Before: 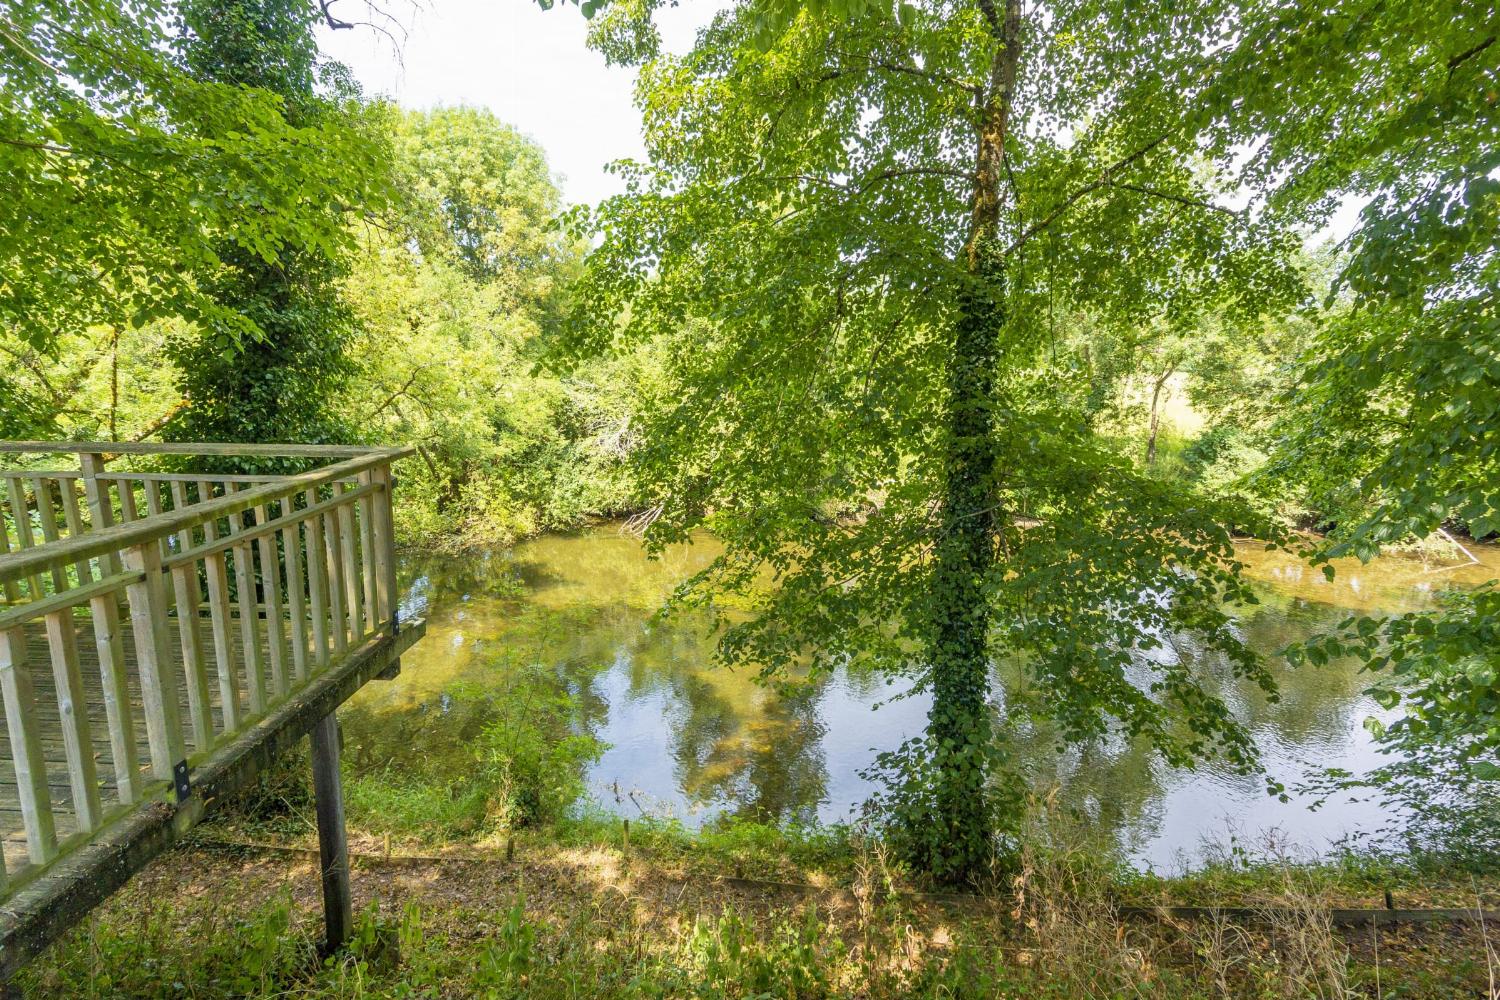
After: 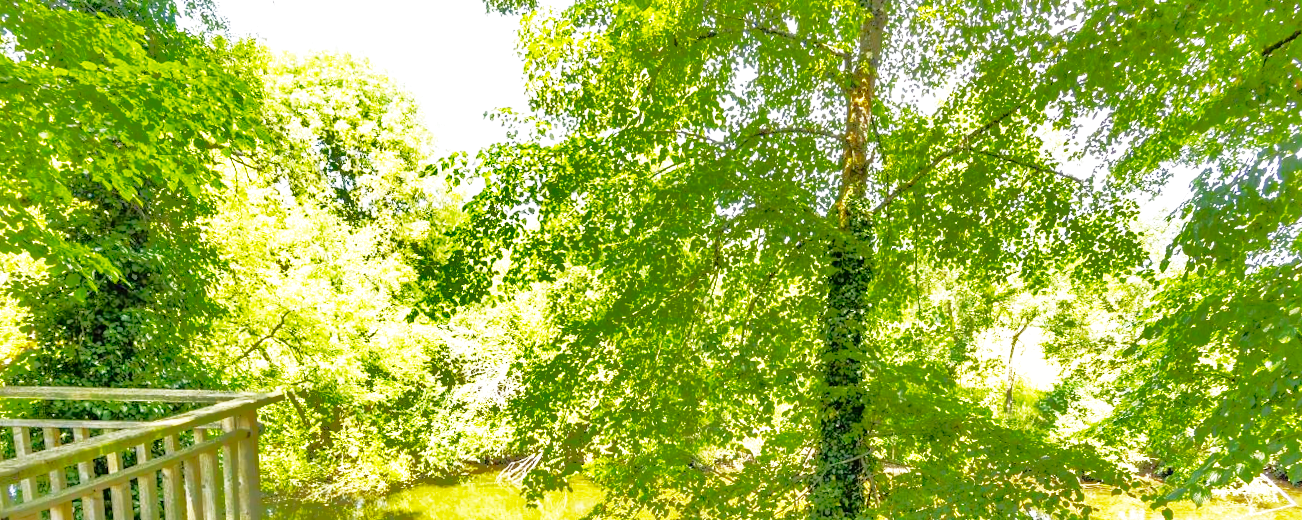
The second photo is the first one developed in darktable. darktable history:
crop and rotate: left 11.812%, bottom 42.776%
base curve: curves: ch0 [(0, 0) (0.012, 0.01) (0.073, 0.168) (0.31, 0.711) (0.645, 0.957) (1, 1)], preserve colors none
rotate and perspective: rotation -0.013°, lens shift (vertical) -0.027, lens shift (horizontal) 0.178, crop left 0.016, crop right 0.989, crop top 0.082, crop bottom 0.918
exposure: black level correction 0, exposure 0.5 EV, compensate highlight preservation false
shadows and highlights: shadows -19.91, highlights -73.15
